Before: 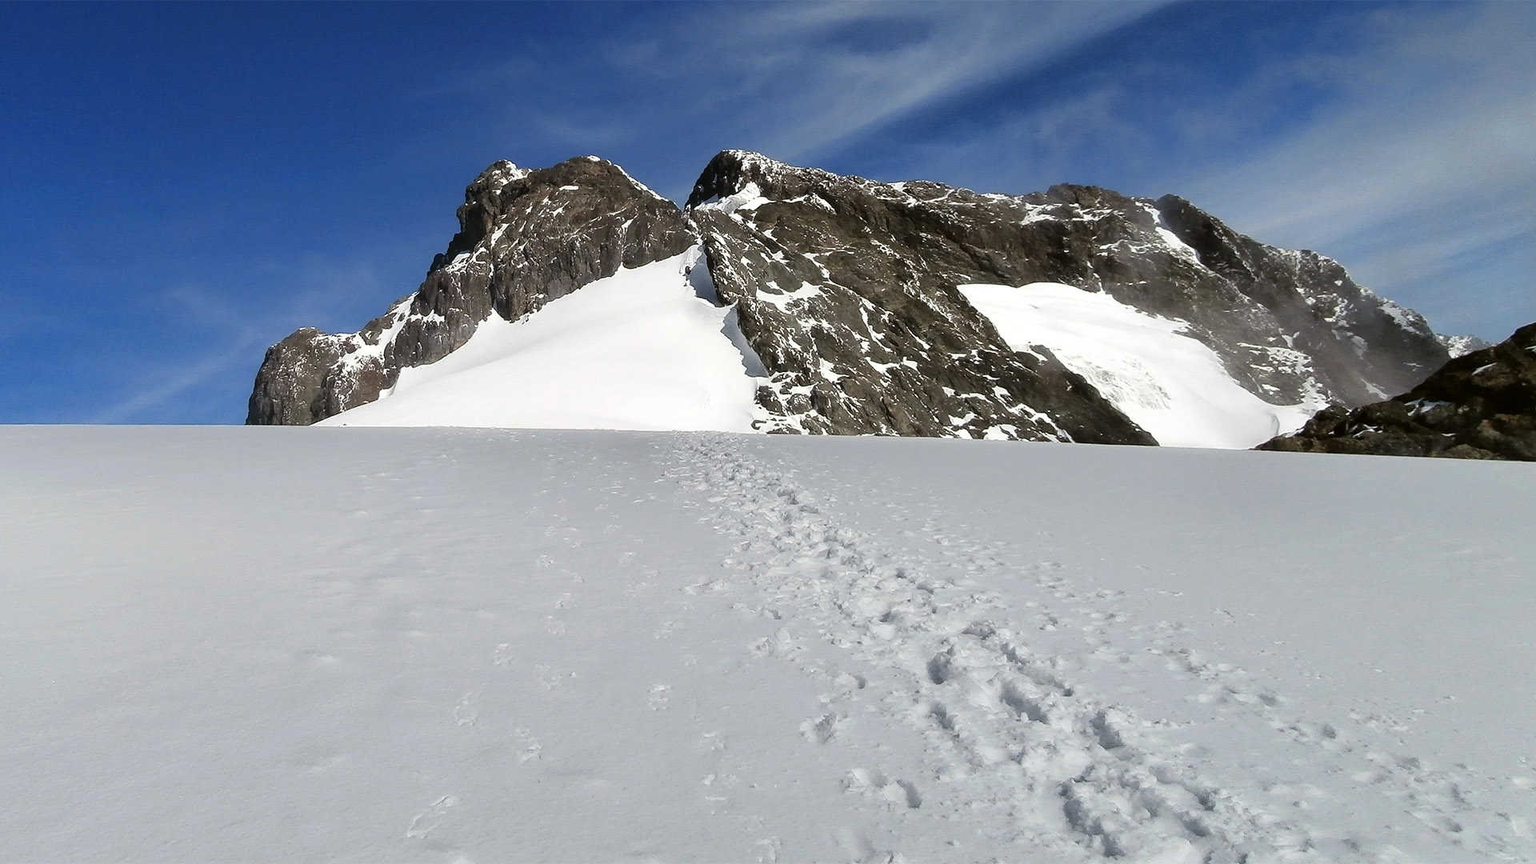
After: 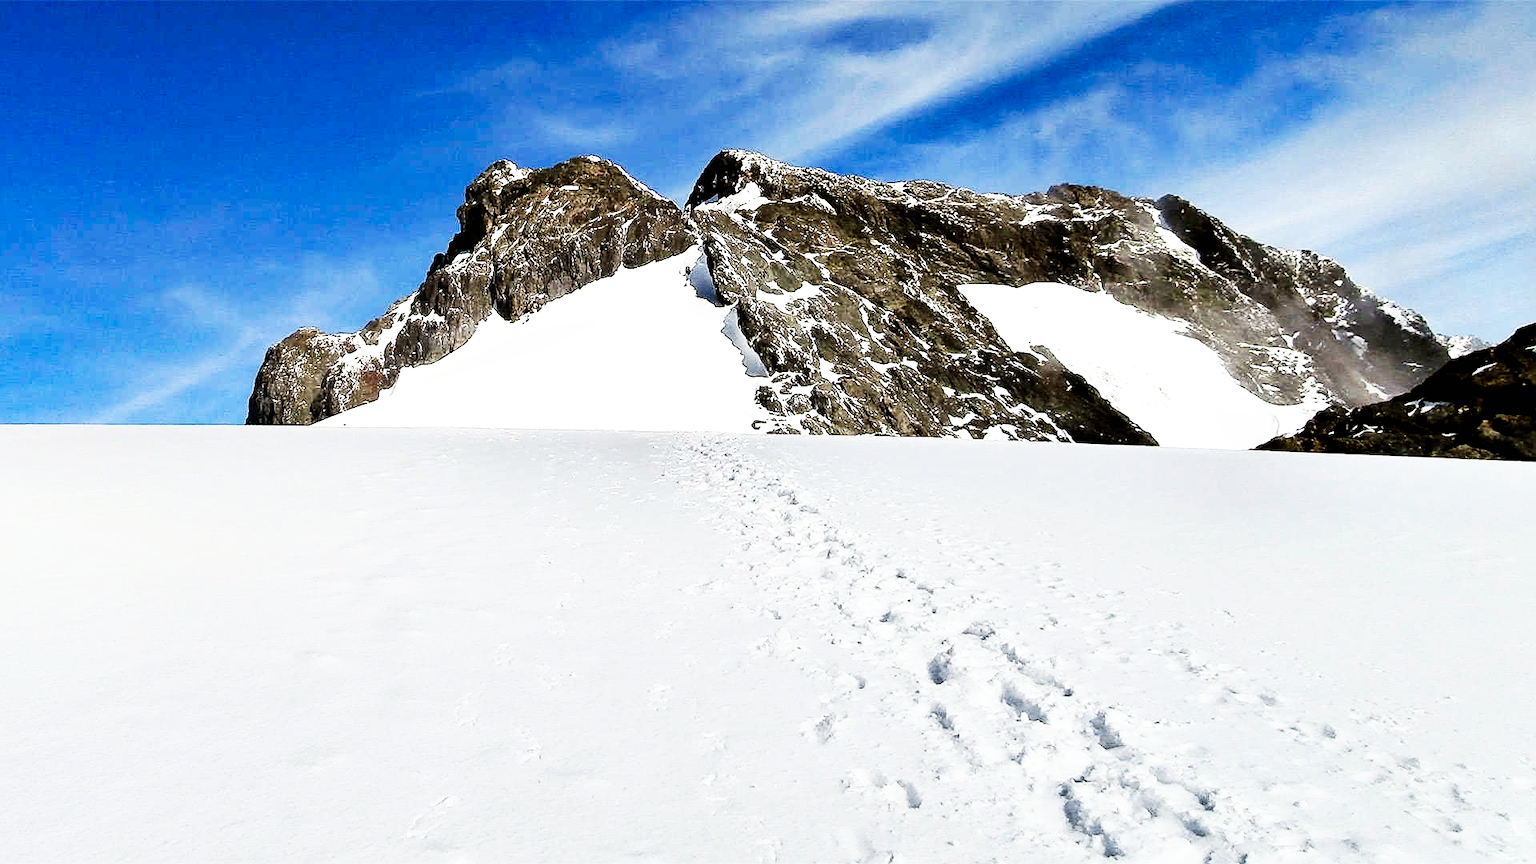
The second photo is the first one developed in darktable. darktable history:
contrast equalizer: octaves 7, y [[0.528, 0.548, 0.563, 0.562, 0.546, 0.526], [0.55 ×6], [0 ×6], [0 ×6], [0 ×6]]
sharpen: on, module defaults
base curve: curves: ch0 [(0, 0) (0.007, 0.004) (0.027, 0.03) (0.046, 0.07) (0.207, 0.54) (0.442, 0.872) (0.673, 0.972) (1, 1)], preserve colors none
